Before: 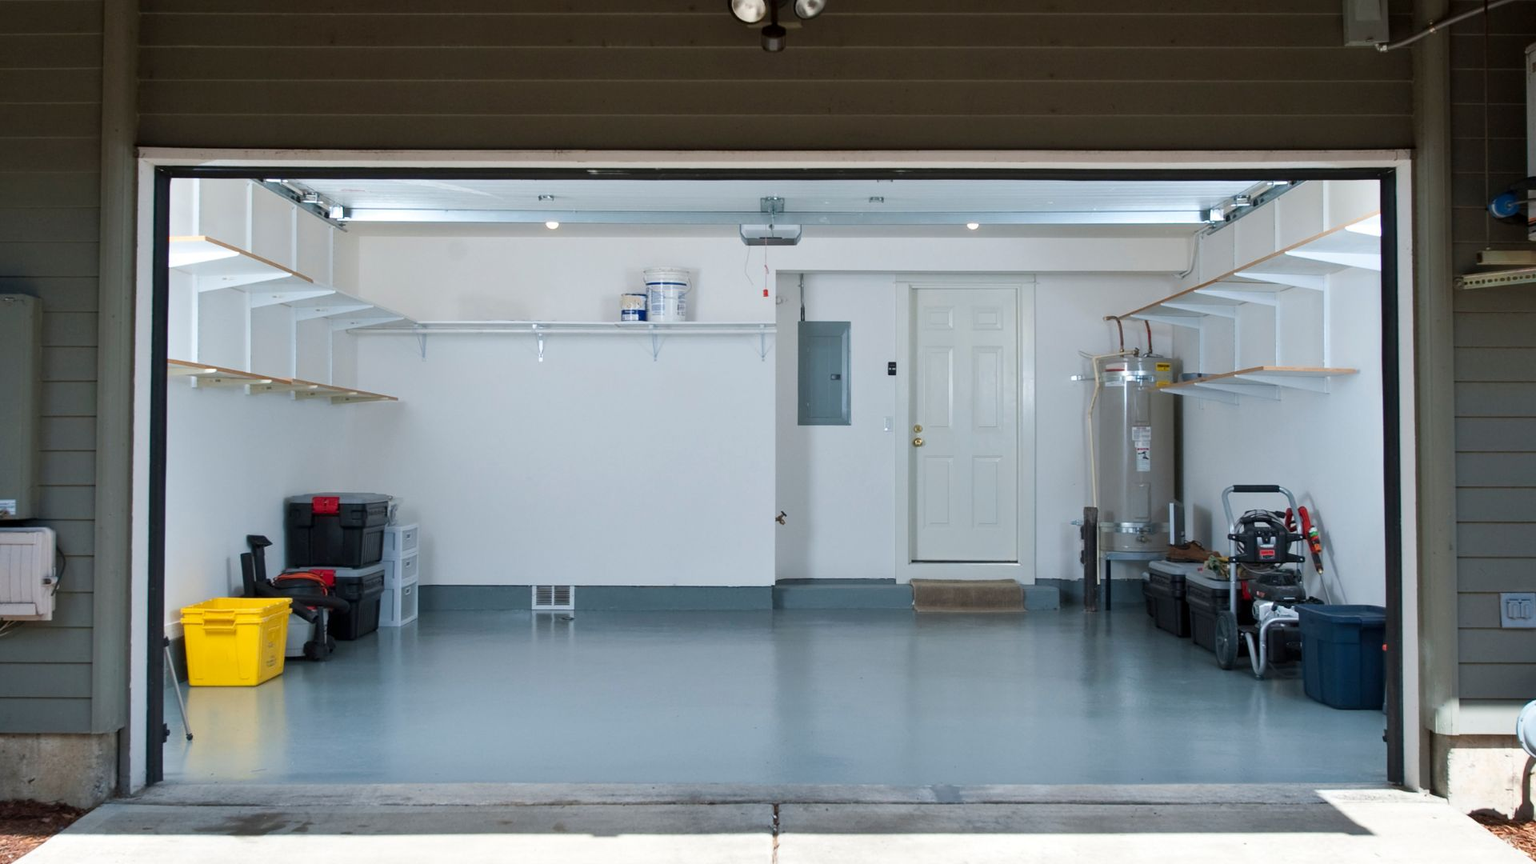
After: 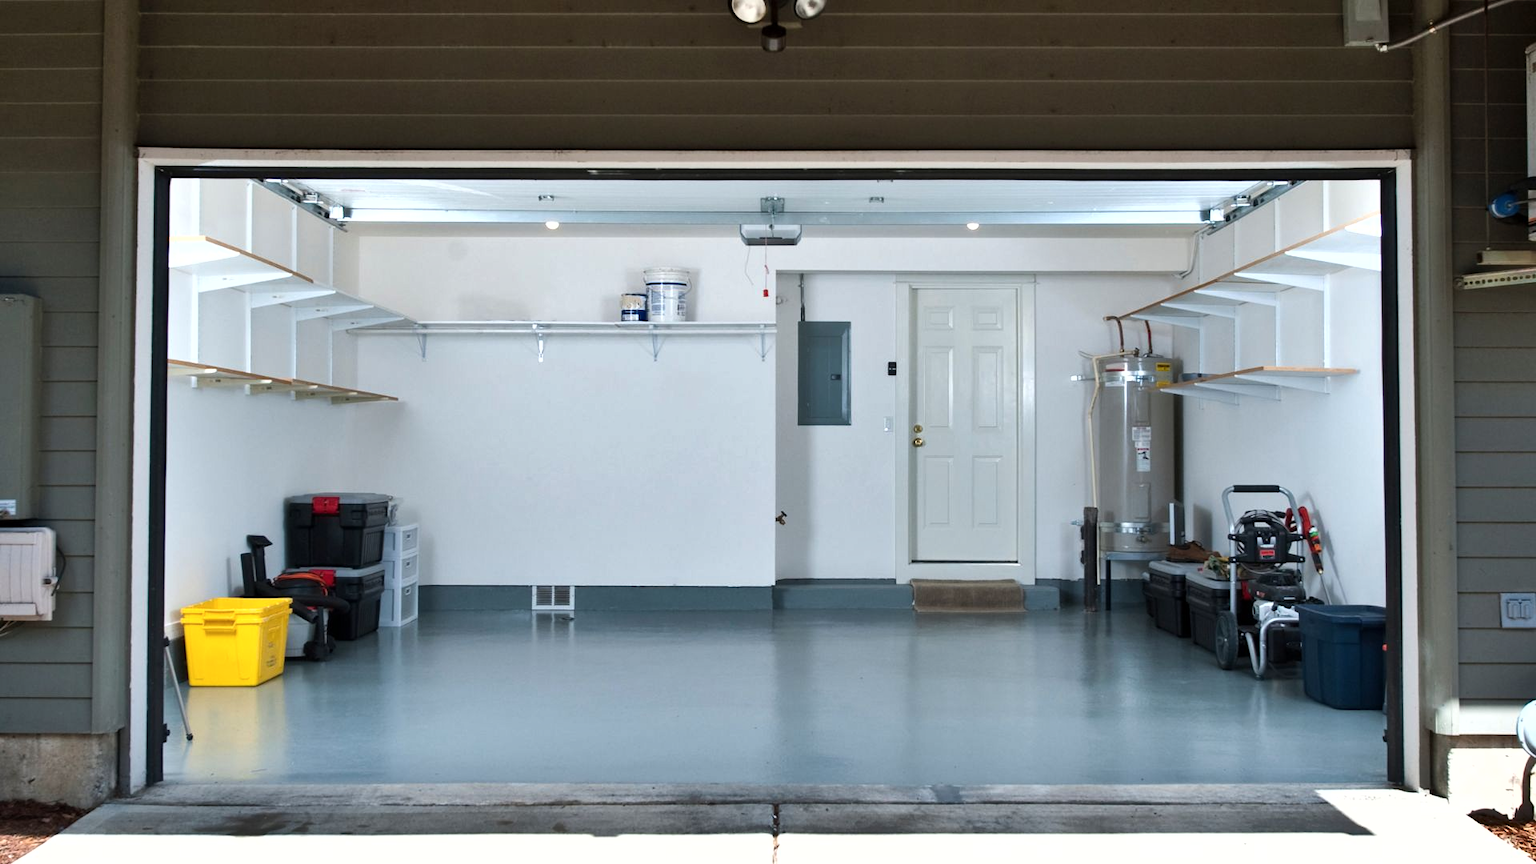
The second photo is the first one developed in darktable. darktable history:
tone equalizer: -8 EV -0.402 EV, -7 EV -0.367 EV, -6 EV -0.319 EV, -5 EV -0.212 EV, -3 EV 0.201 EV, -2 EV 0.325 EV, -1 EV 0.415 EV, +0 EV 0.423 EV, edges refinement/feathering 500, mask exposure compensation -1.57 EV, preserve details no
shadows and highlights: white point adjustment 0.951, soften with gaussian
color correction: highlights b* 0.036, saturation 0.979
